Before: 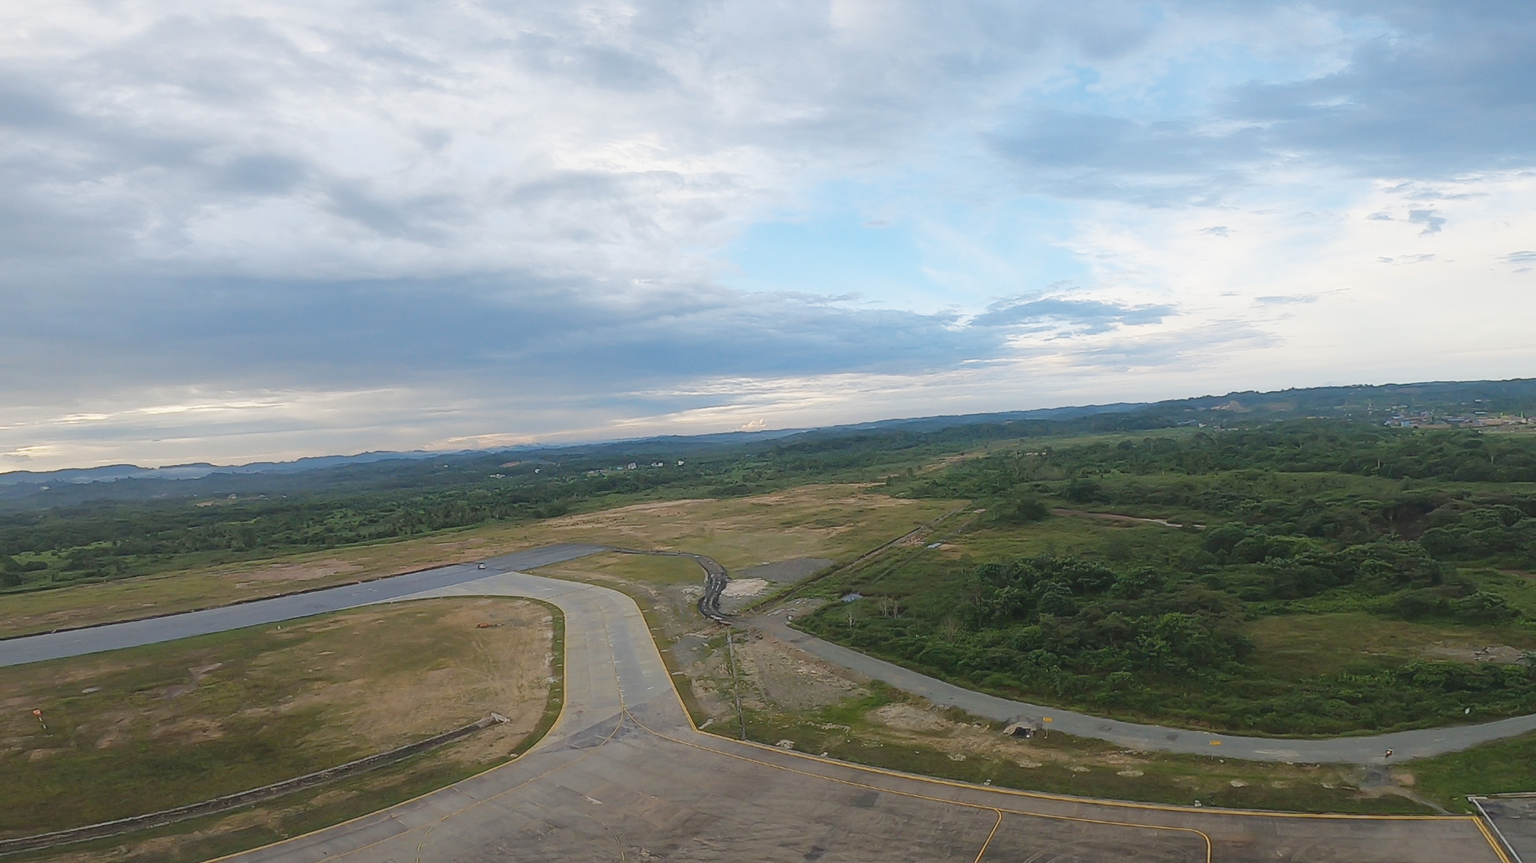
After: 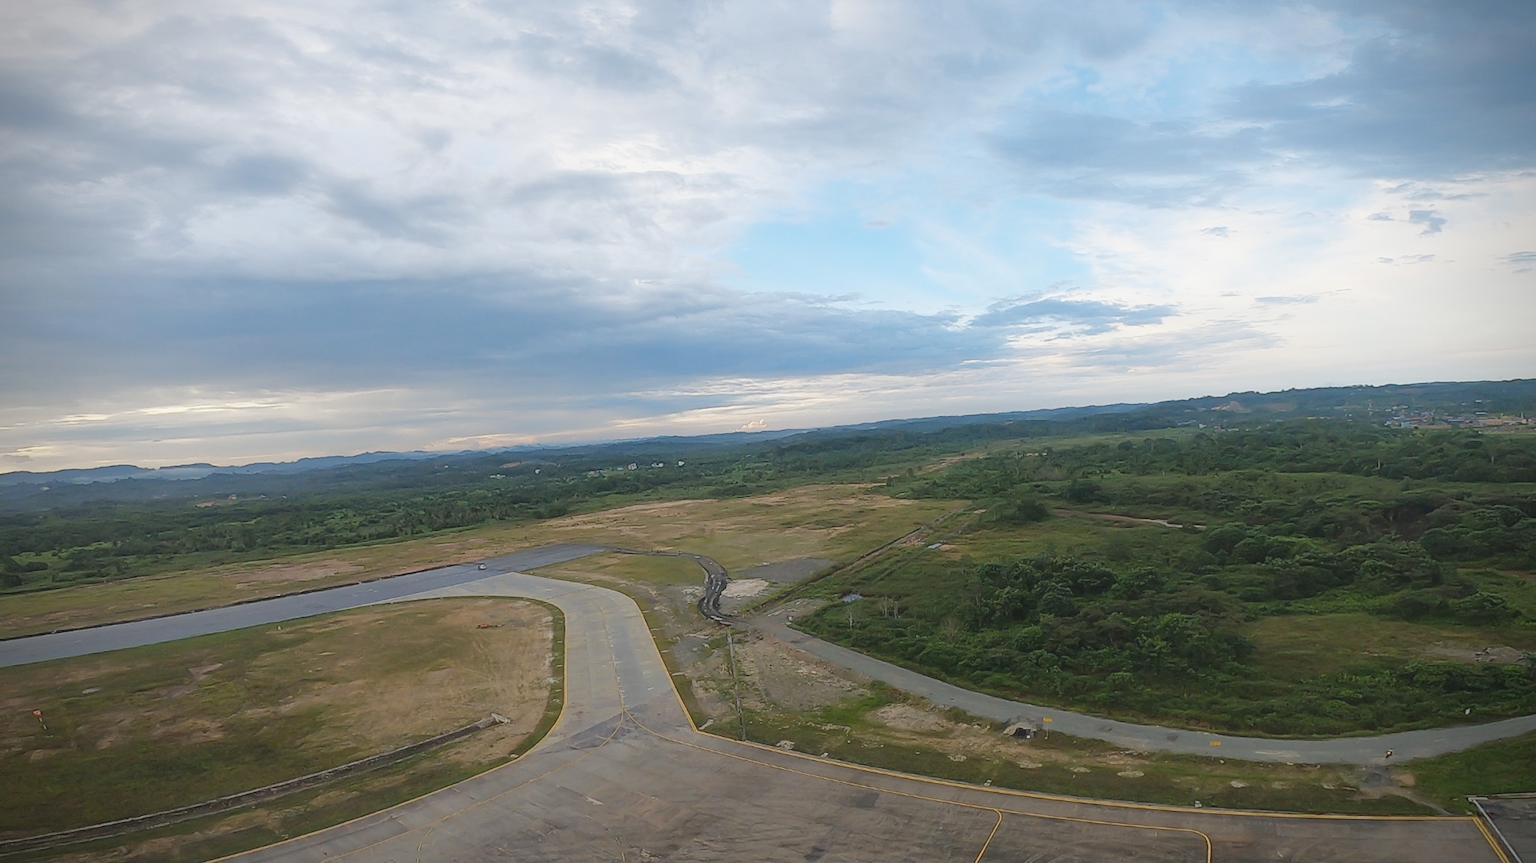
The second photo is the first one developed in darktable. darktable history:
vignetting: fall-off start 75.34%, saturation 0.001, width/height ratio 1.076, dithering 8-bit output
